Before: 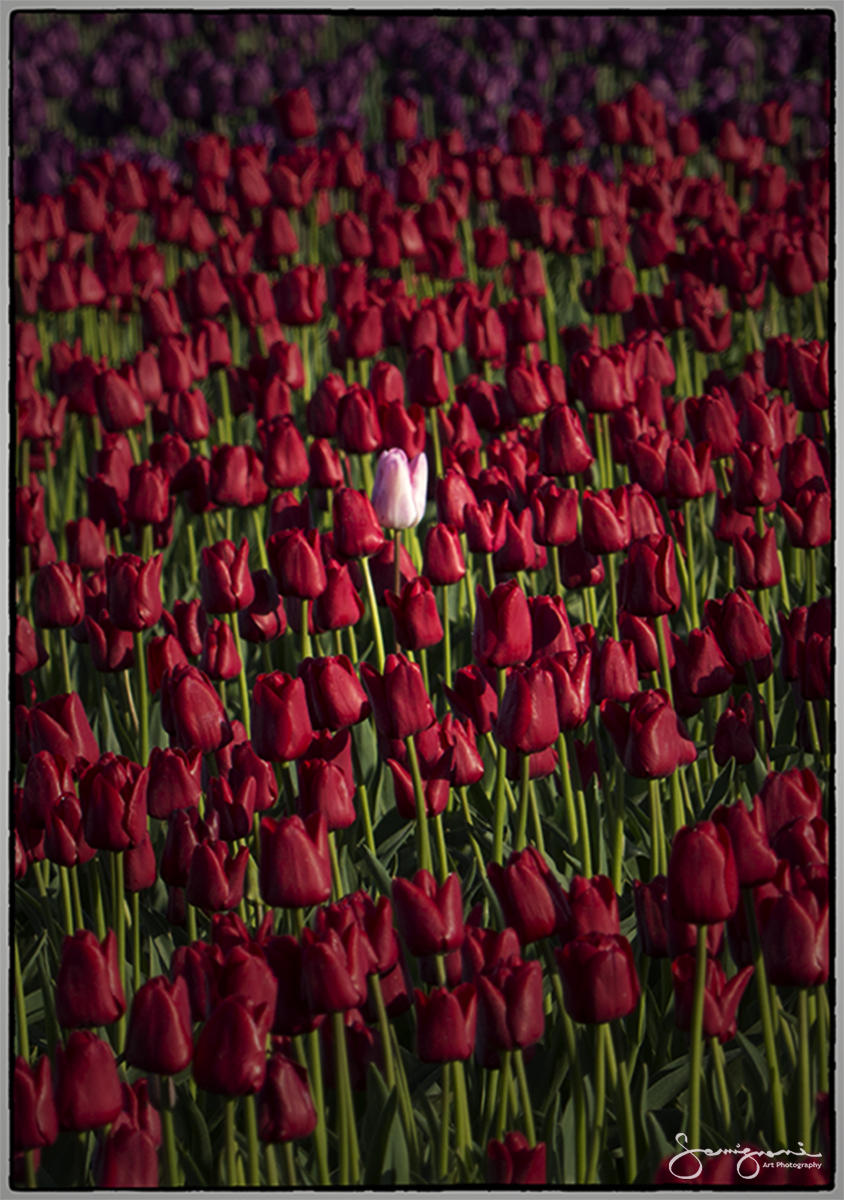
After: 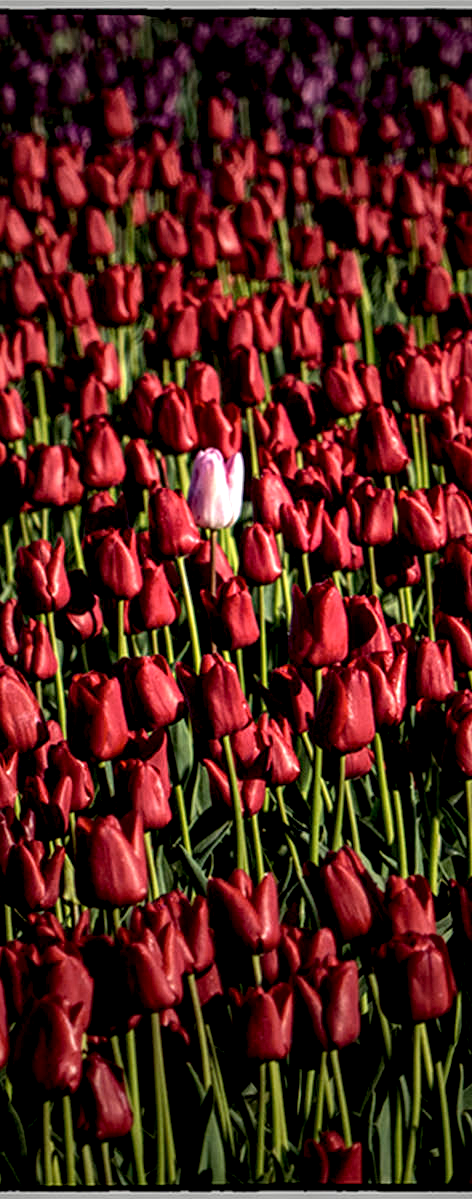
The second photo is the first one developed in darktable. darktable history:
local contrast: detail 204%
exposure: black level correction 0.007, compensate highlight preservation false
crop: left 21.866%, right 22.101%, bottom 0.01%
